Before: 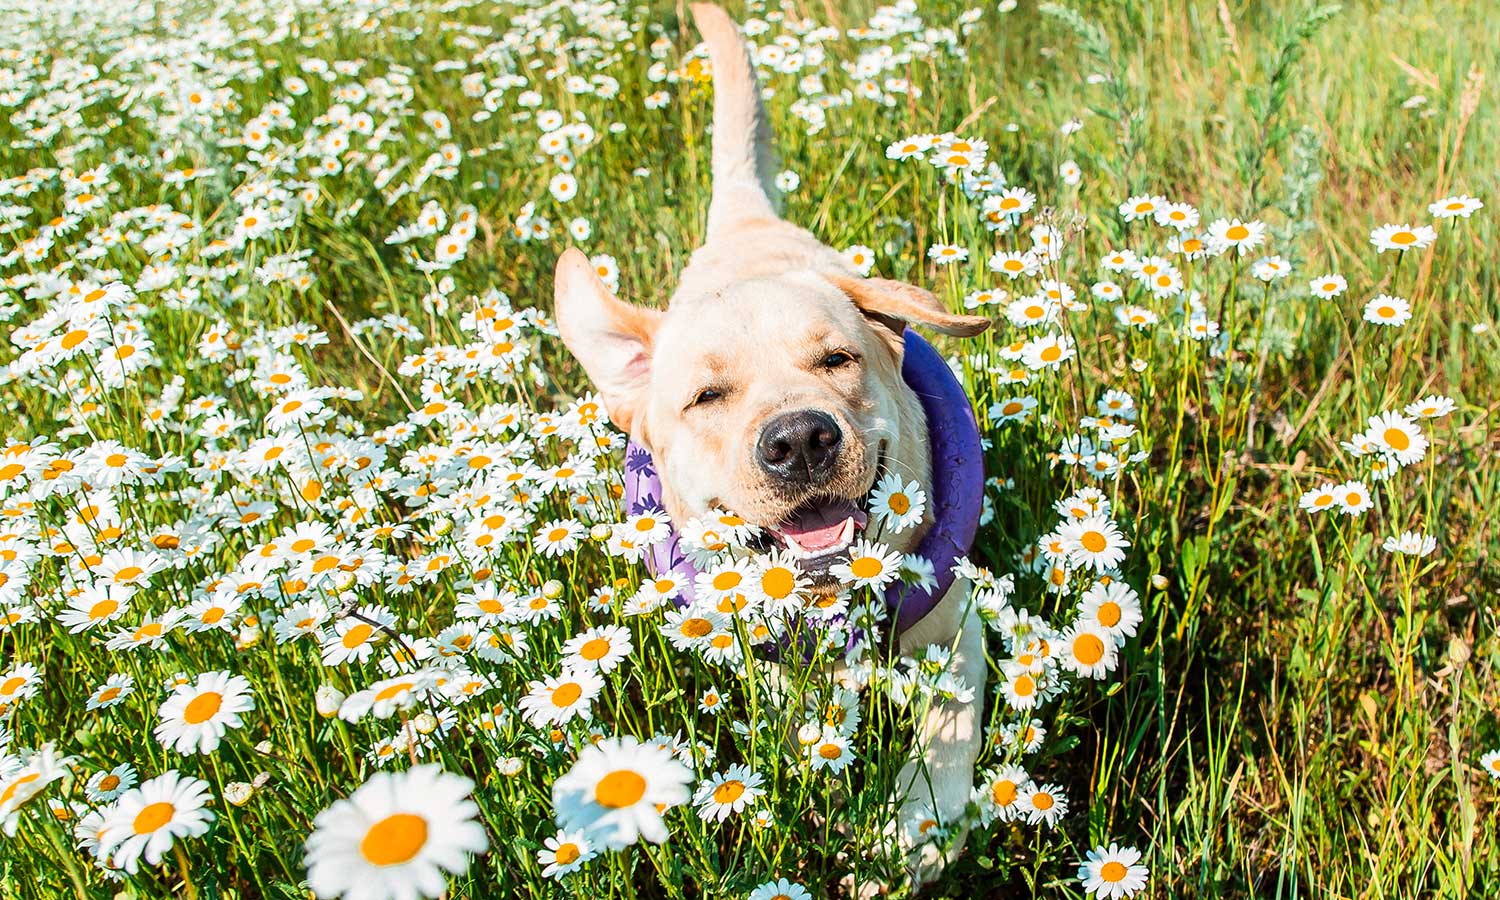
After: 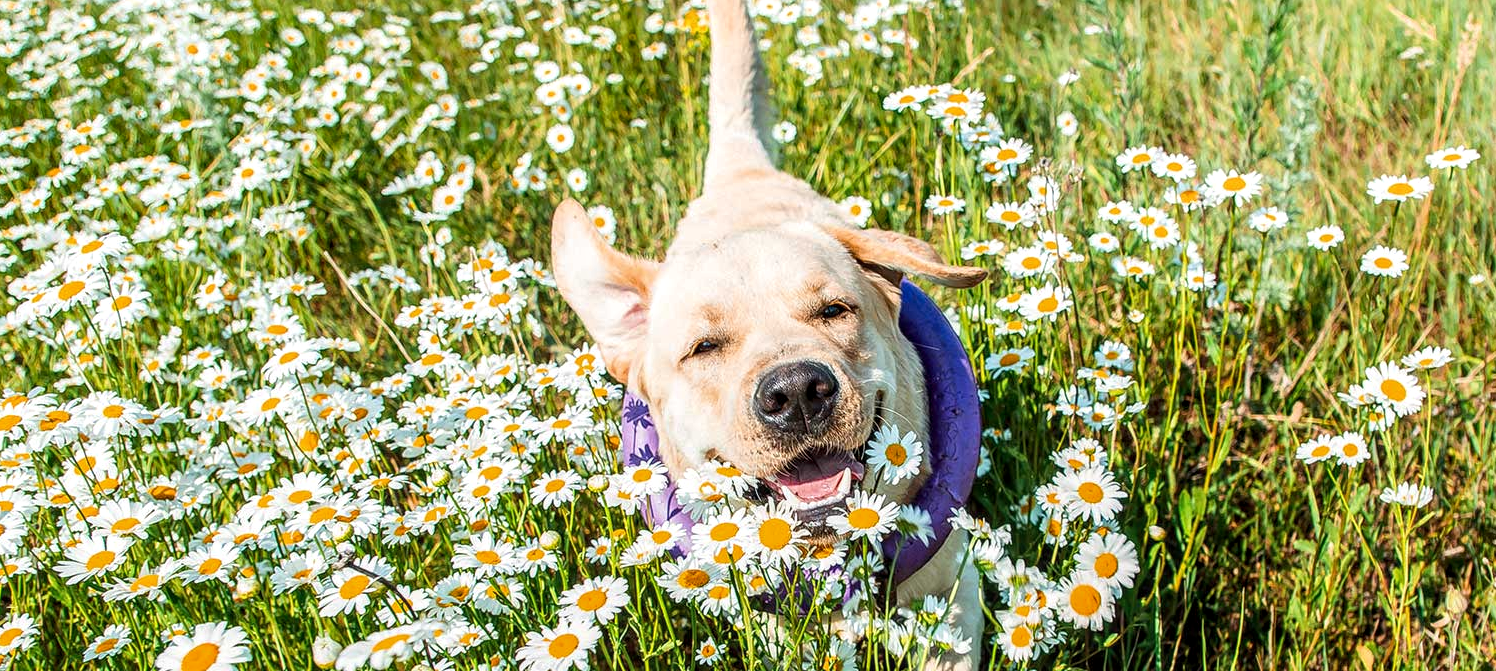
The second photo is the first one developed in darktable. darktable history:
local contrast: detail 130%
crop: left 0.253%, top 5.493%, bottom 19.867%
